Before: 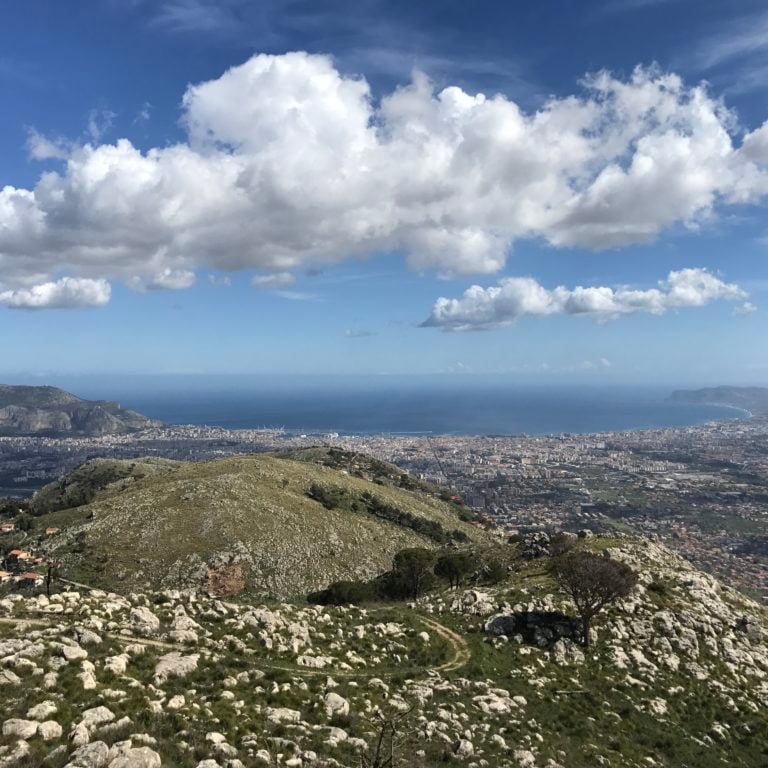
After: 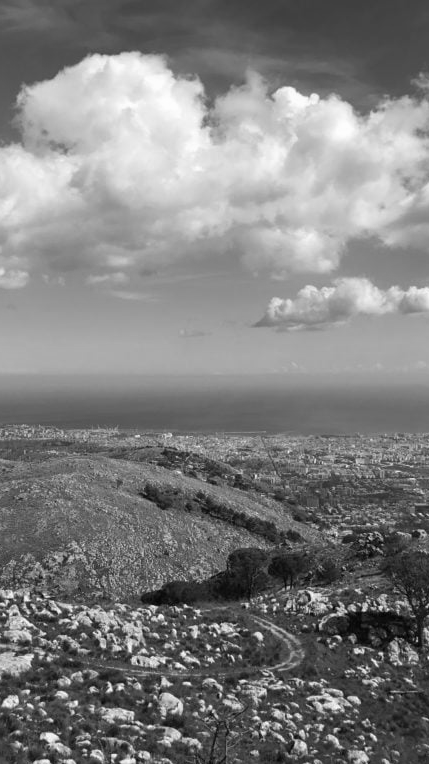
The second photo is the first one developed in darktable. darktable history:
crop: left 21.674%, right 22.086%
monochrome: a 0, b 0, size 0.5, highlights 0.57
